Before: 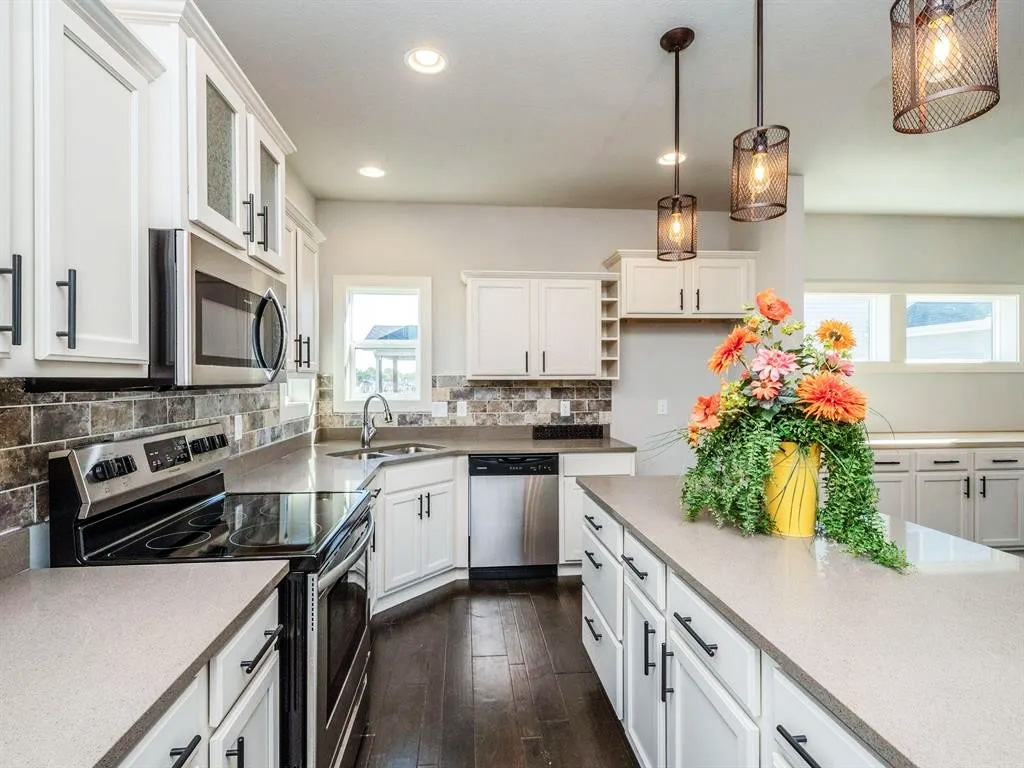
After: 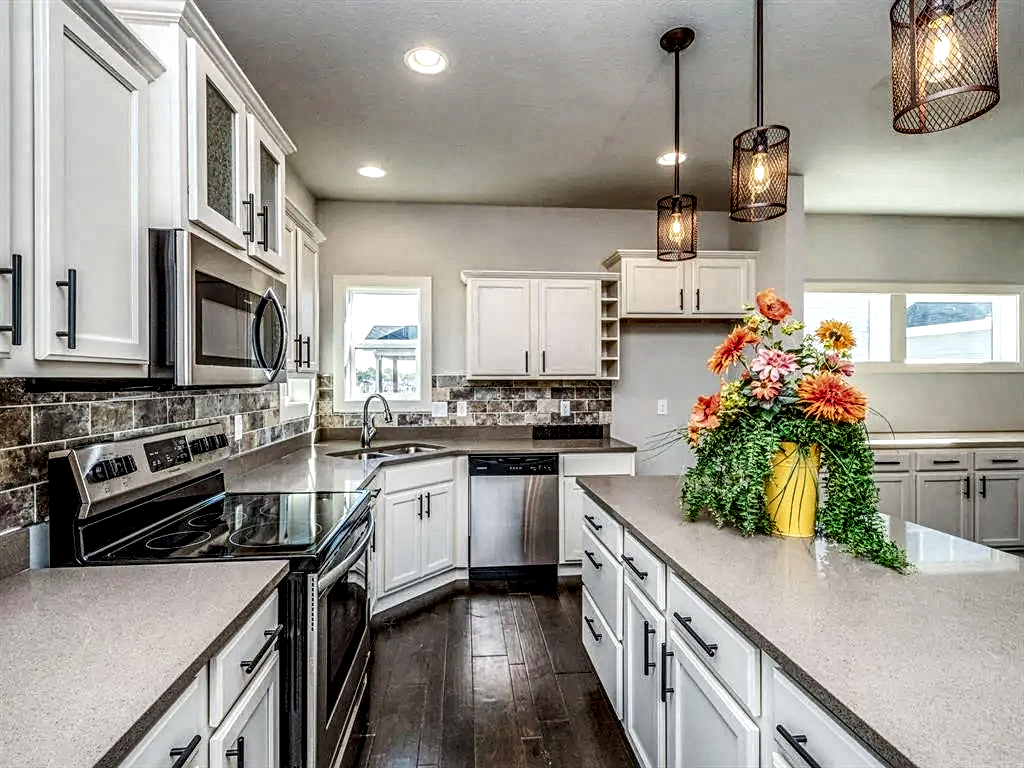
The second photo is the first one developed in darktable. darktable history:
sharpen: radius 2.529, amount 0.323
local contrast: highlights 12%, shadows 38%, detail 183%, midtone range 0.471
shadows and highlights: shadows color adjustment 97.66%, soften with gaussian
exposure: exposure -0.048 EV
